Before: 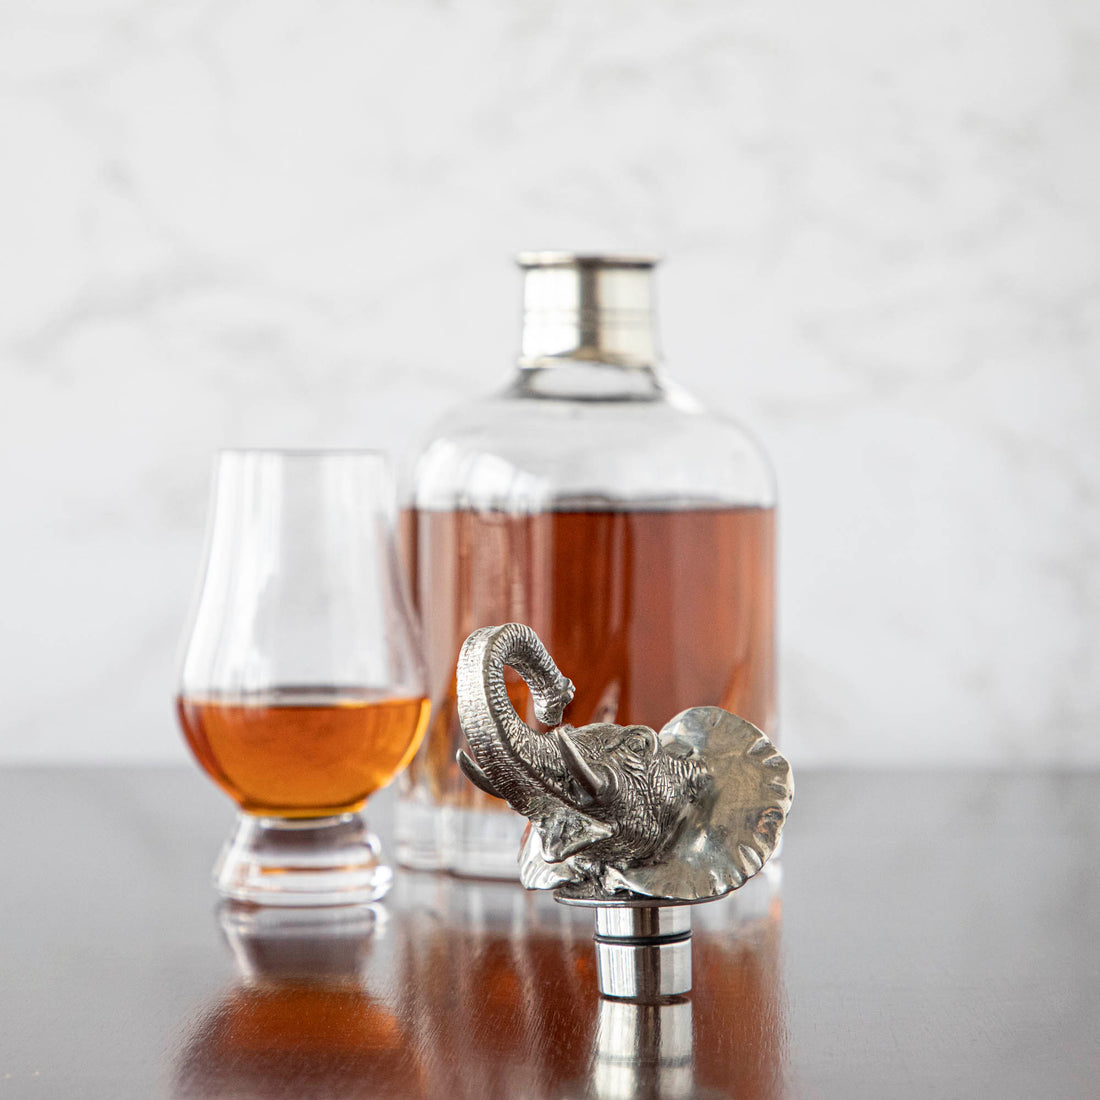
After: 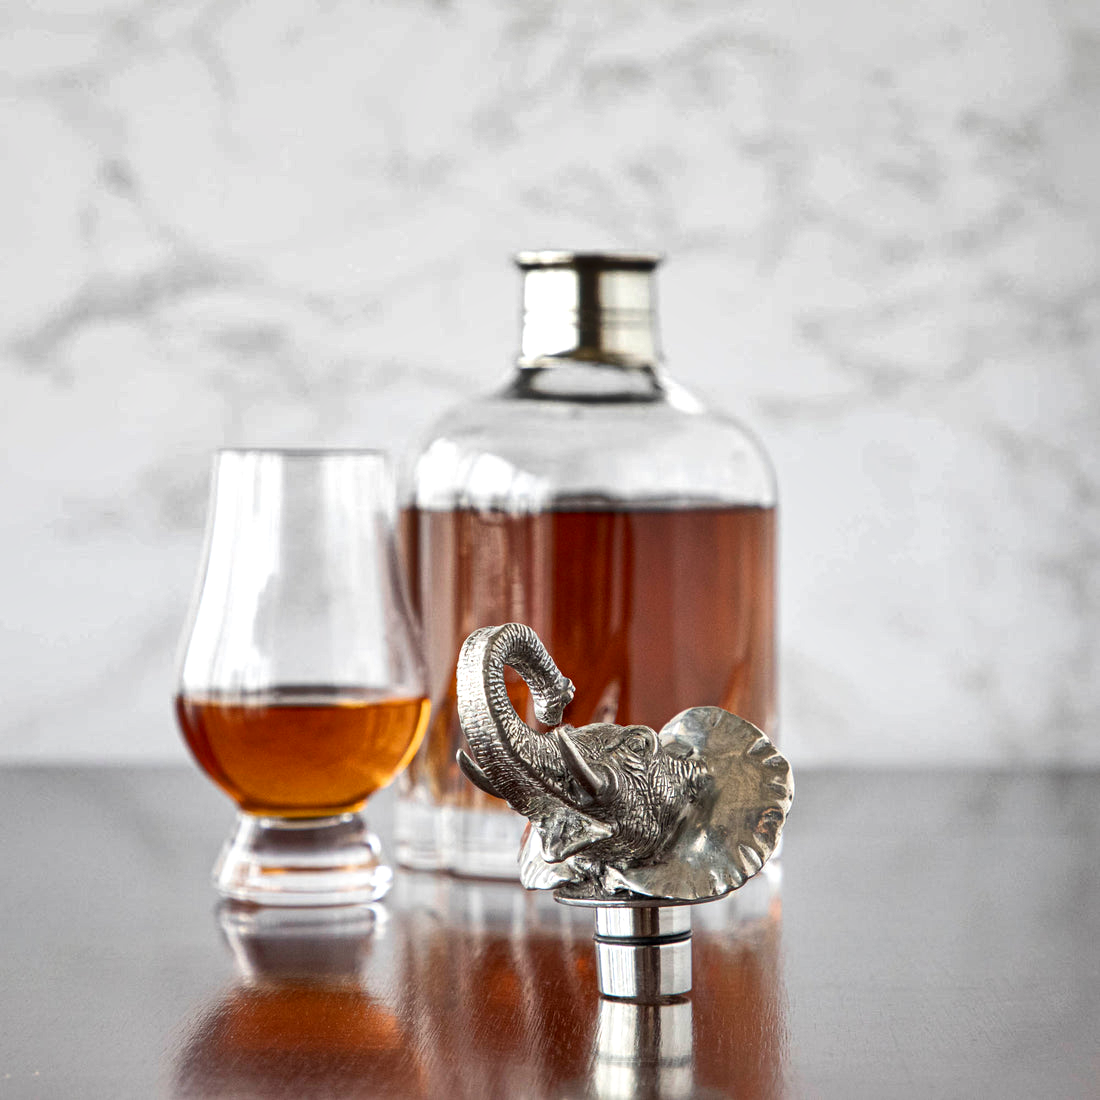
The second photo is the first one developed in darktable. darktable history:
local contrast: mode bilateral grid, contrast 20, coarseness 50, detail 120%, midtone range 0.2
shadows and highlights: radius 171.16, shadows 27, white point adjustment 3.13, highlights -67.95, soften with gaussian
contrast brightness saturation: contrast 0.05
